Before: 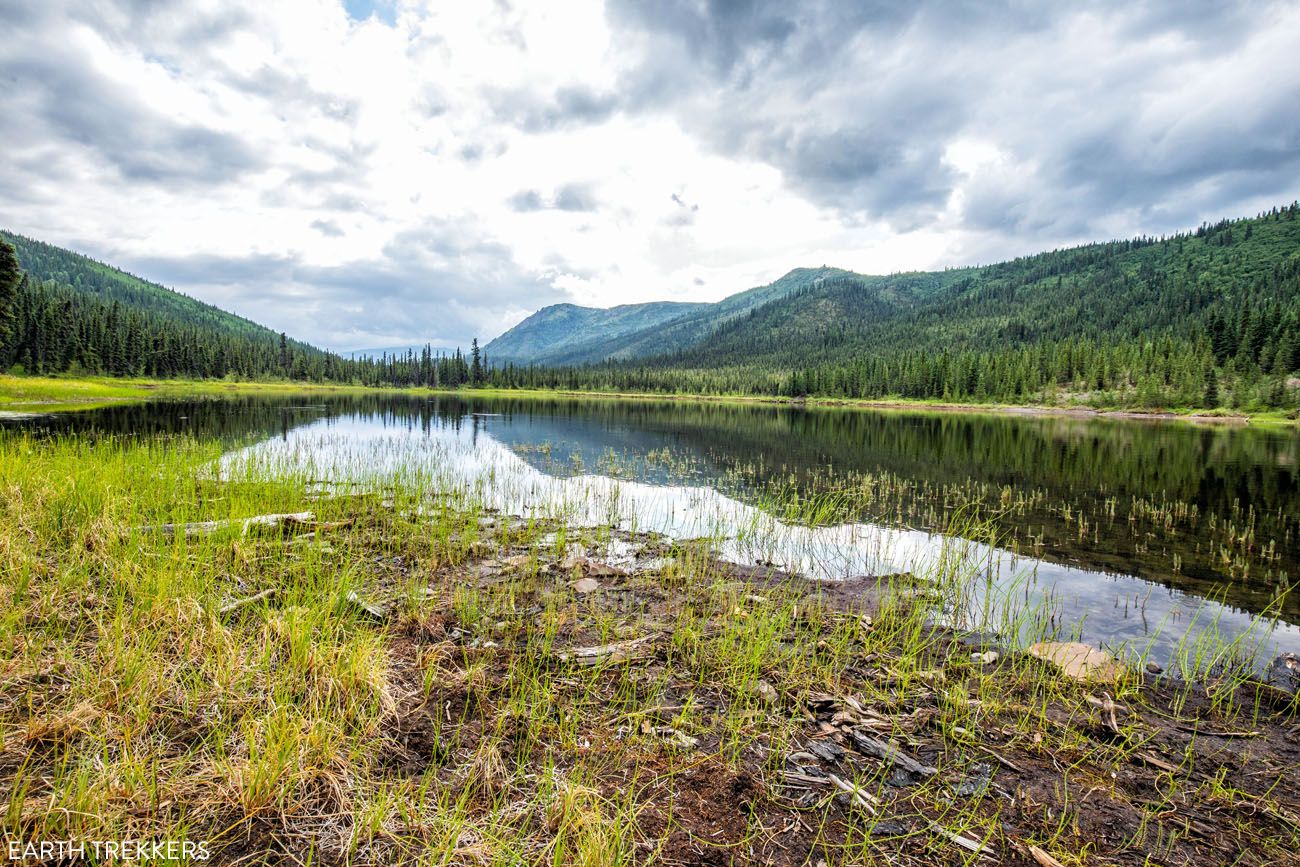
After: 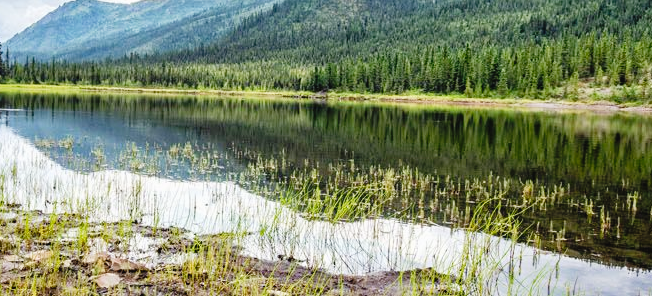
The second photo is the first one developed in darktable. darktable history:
exposure: black level correction -0.001, exposure 0.08 EV, compensate highlight preservation false
tone curve: curves: ch0 [(0.003, 0.029) (0.037, 0.036) (0.149, 0.117) (0.297, 0.318) (0.422, 0.474) (0.531, 0.6) (0.743, 0.809) (0.877, 0.901) (1, 0.98)]; ch1 [(0, 0) (0.305, 0.325) (0.453, 0.437) (0.482, 0.479) (0.501, 0.5) (0.506, 0.503) (0.567, 0.572) (0.605, 0.608) (0.668, 0.69) (1, 1)]; ch2 [(0, 0) (0.313, 0.306) (0.4, 0.399) (0.45, 0.48) (0.499, 0.502) (0.512, 0.523) (0.57, 0.595) (0.653, 0.662) (1, 1)], preserve colors none
crop: left 36.788%, top 35.208%, right 13.01%, bottom 30.623%
